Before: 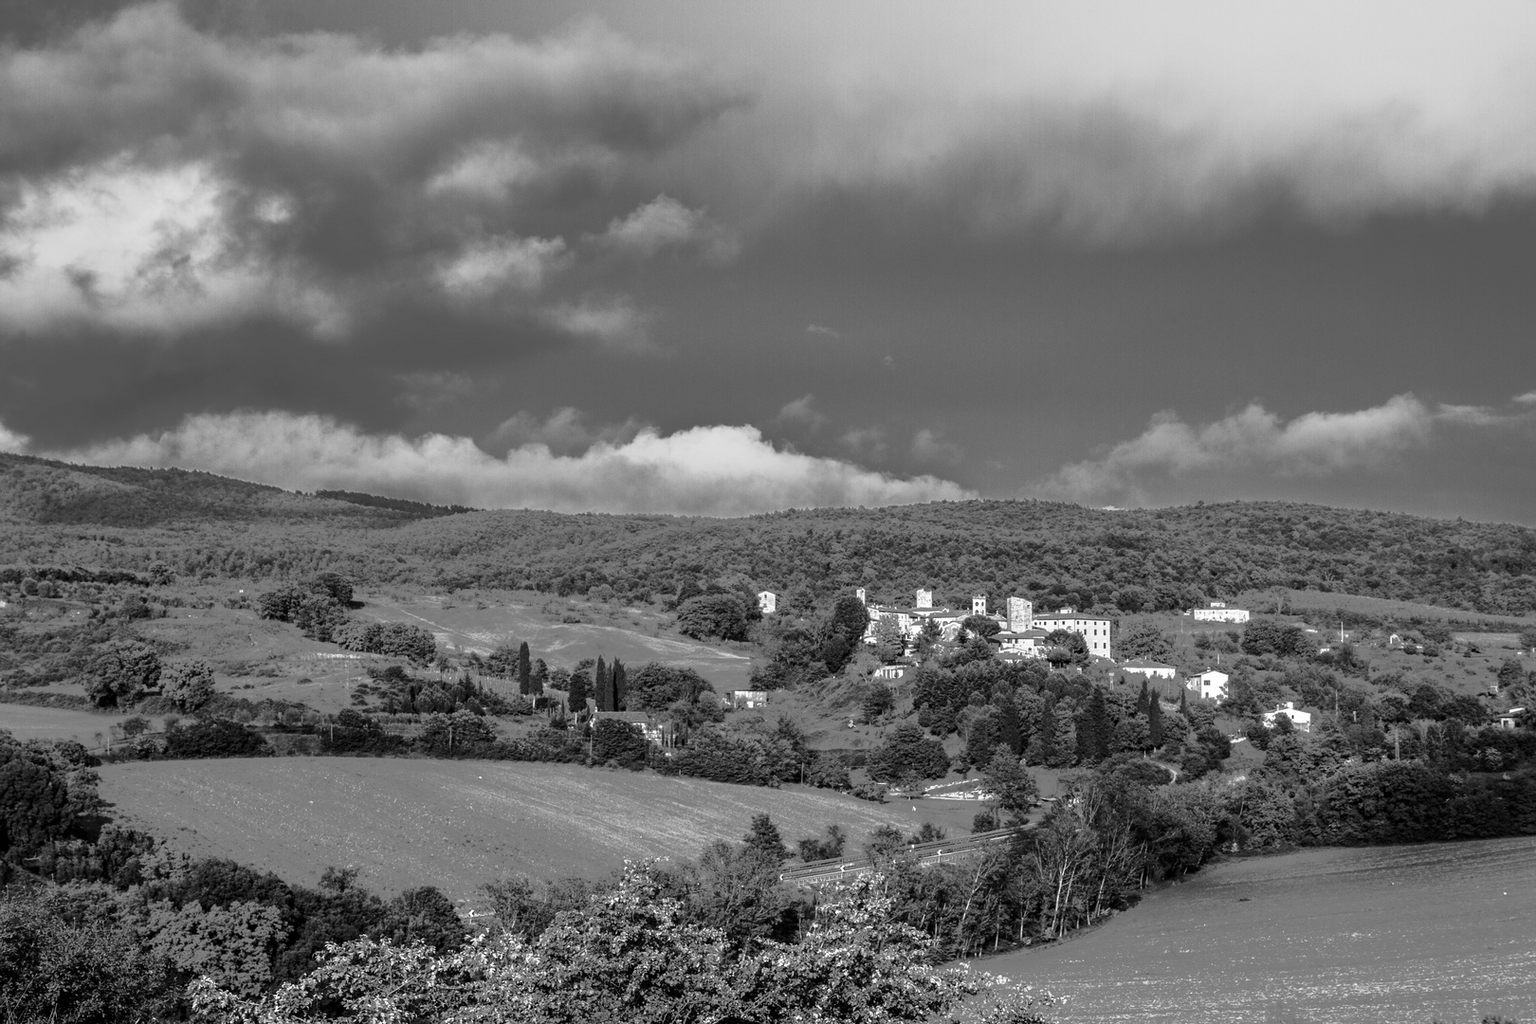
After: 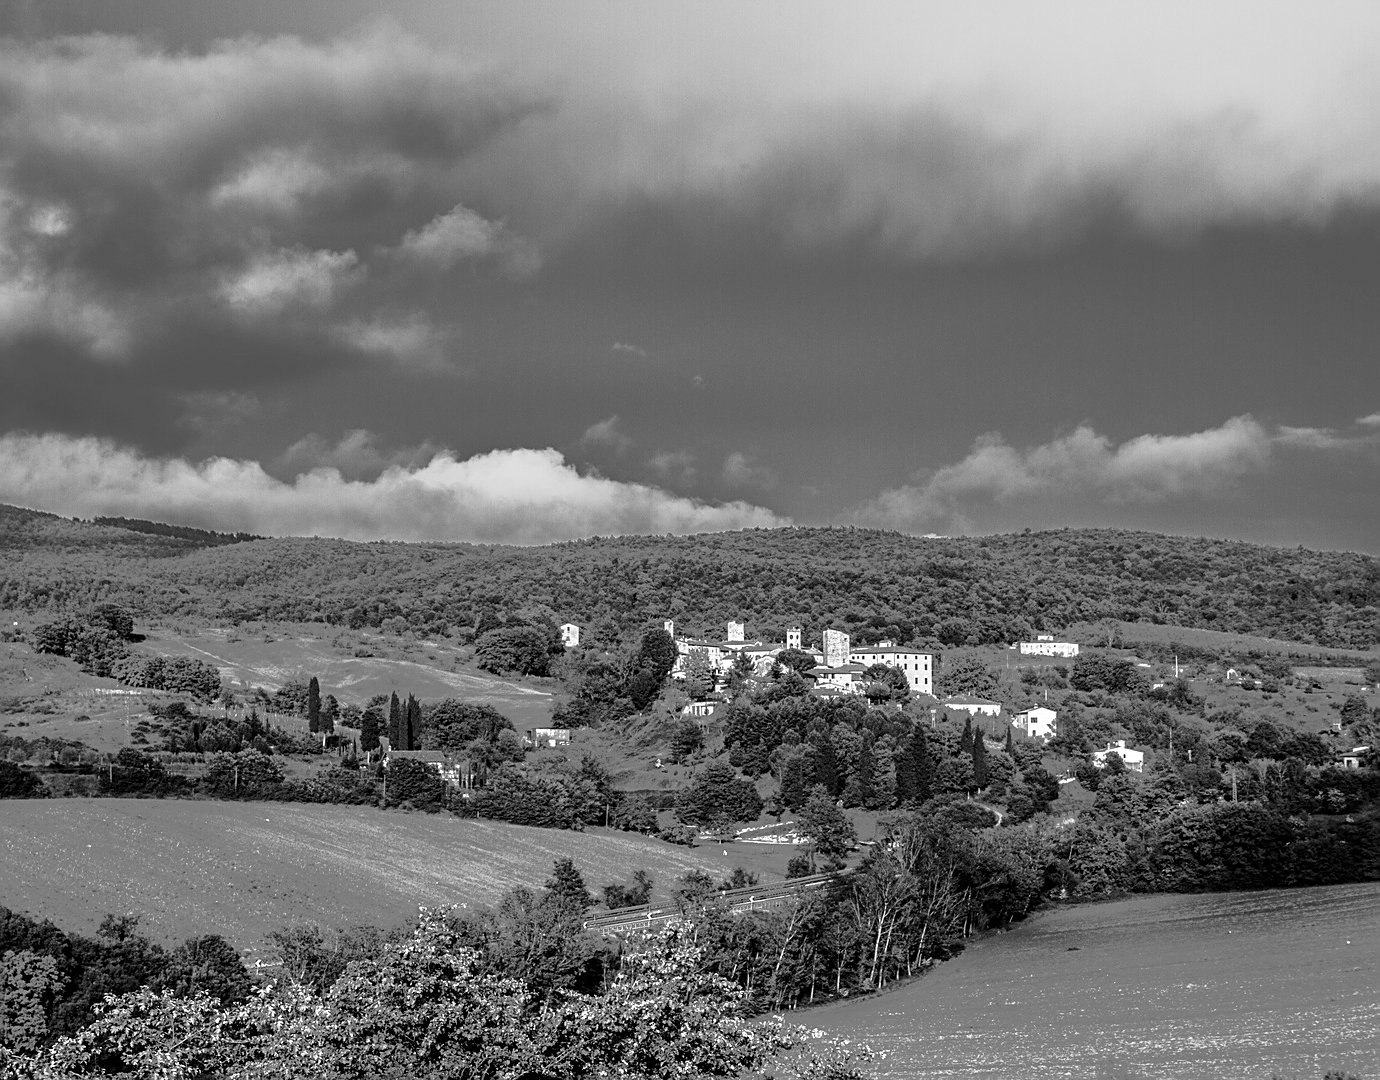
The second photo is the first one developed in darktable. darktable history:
crop and rotate: left 14.772%
sharpen: on, module defaults
